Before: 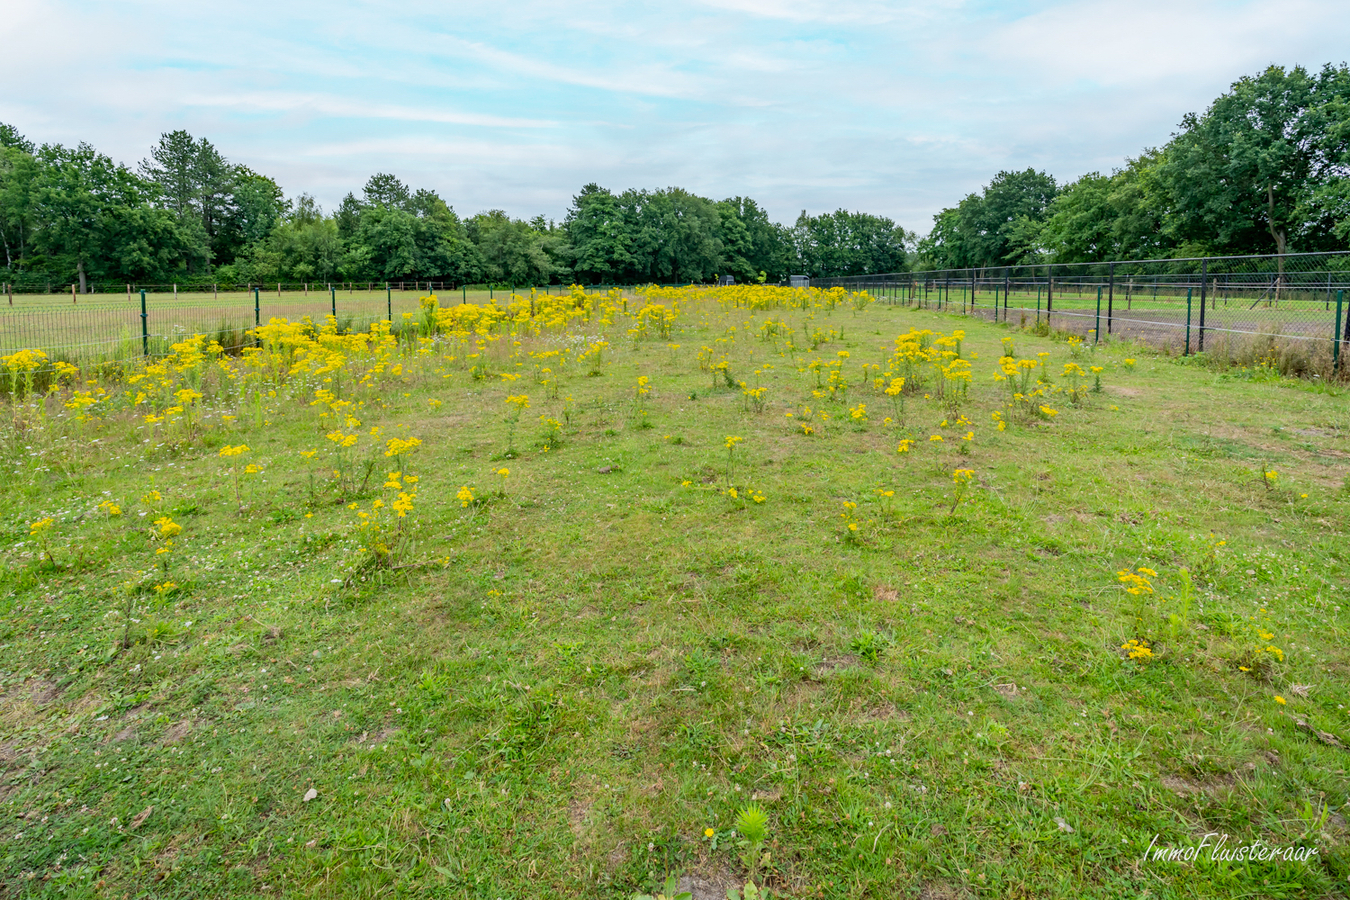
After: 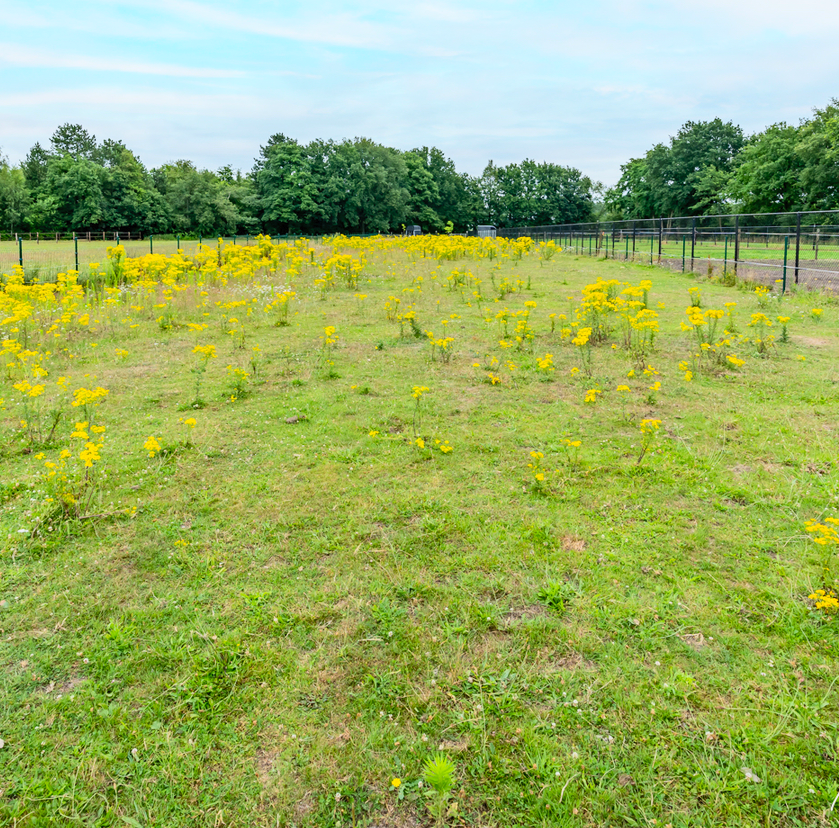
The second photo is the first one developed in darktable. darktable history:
crop and rotate: left 23.235%, top 5.637%, right 14.568%, bottom 2.299%
exposure: exposure -0.115 EV, compensate highlight preservation false
contrast brightness saturation: contrast 0.199, brightness 0.15, saturation 0.149
